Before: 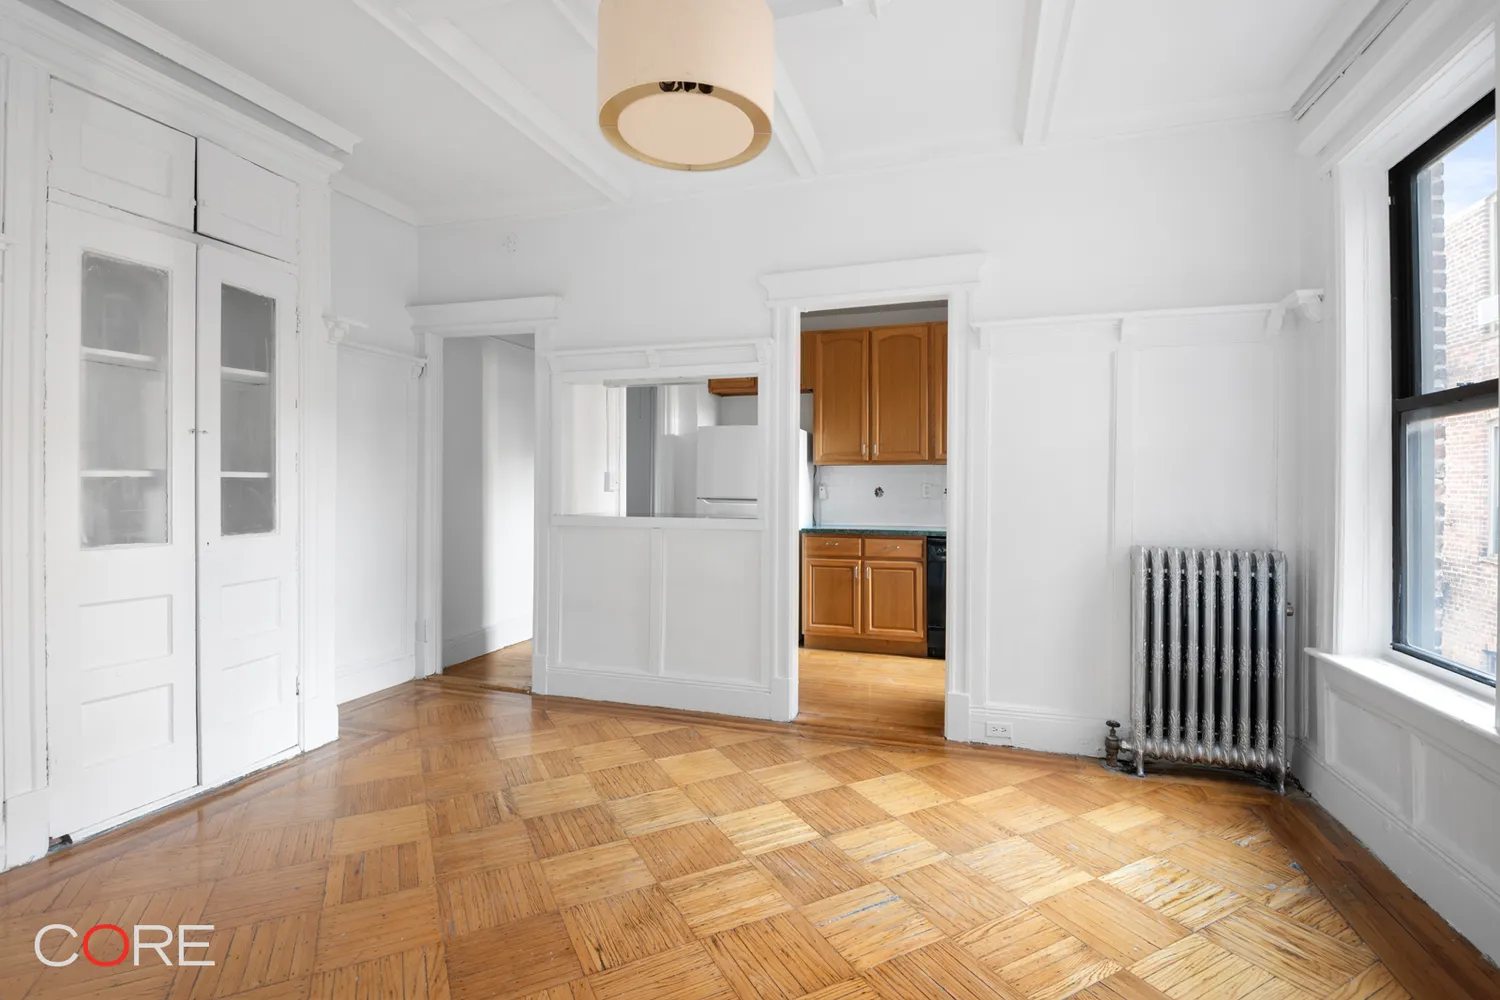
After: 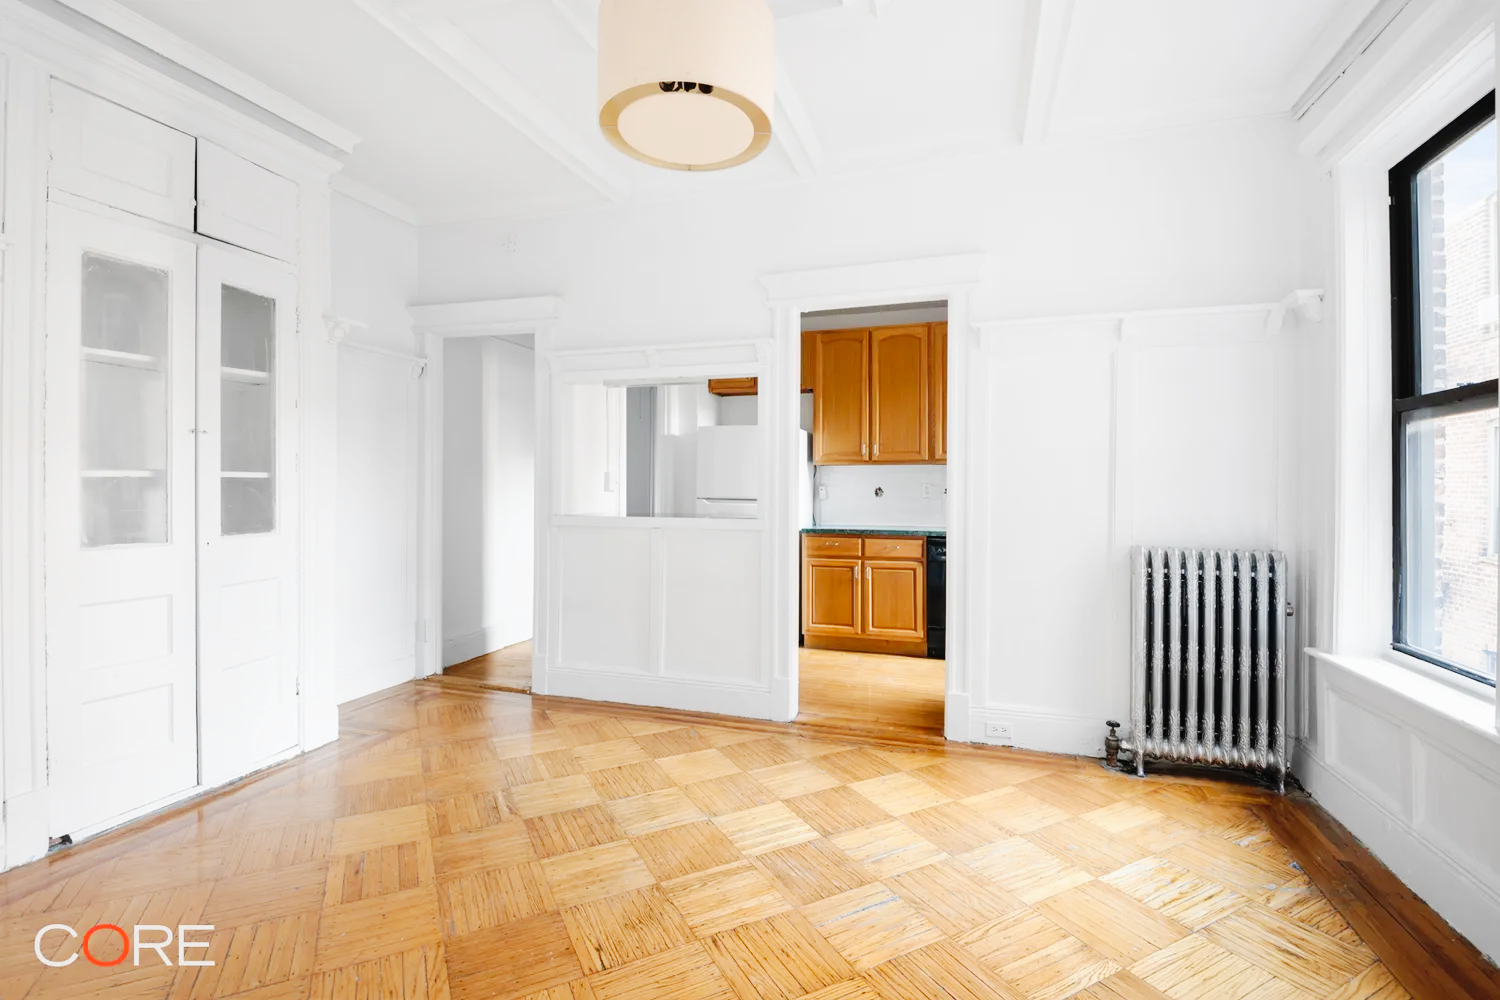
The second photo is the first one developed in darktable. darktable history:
tone curve: curves: ch0 [(0, 0.014) (0.12, 0.096) (0.386, 0.49) (0.54, 0.684) (0.751, 0.855) (0.89, 0.943) (0.998, 0.989)]; ch1 [(0, 0) (0.133, 0.099) (0.437, 0.41) (0.5, 0.5) (0.517, 0.536) (0.548, 0.575) (0.582, 0.639) (0.627, 0.692) (0.836, 0.868) (1, 1)]; ch2 [(0, 0) (0.374, 0.341) (0.456, 0.443) (0.478, 0.49) (0.501, 0.5) (0.528, 0.538) (0.55, 0.6) (0.572, 0.633) (0.702, 0.775) (1, 1)], preserve colors none
